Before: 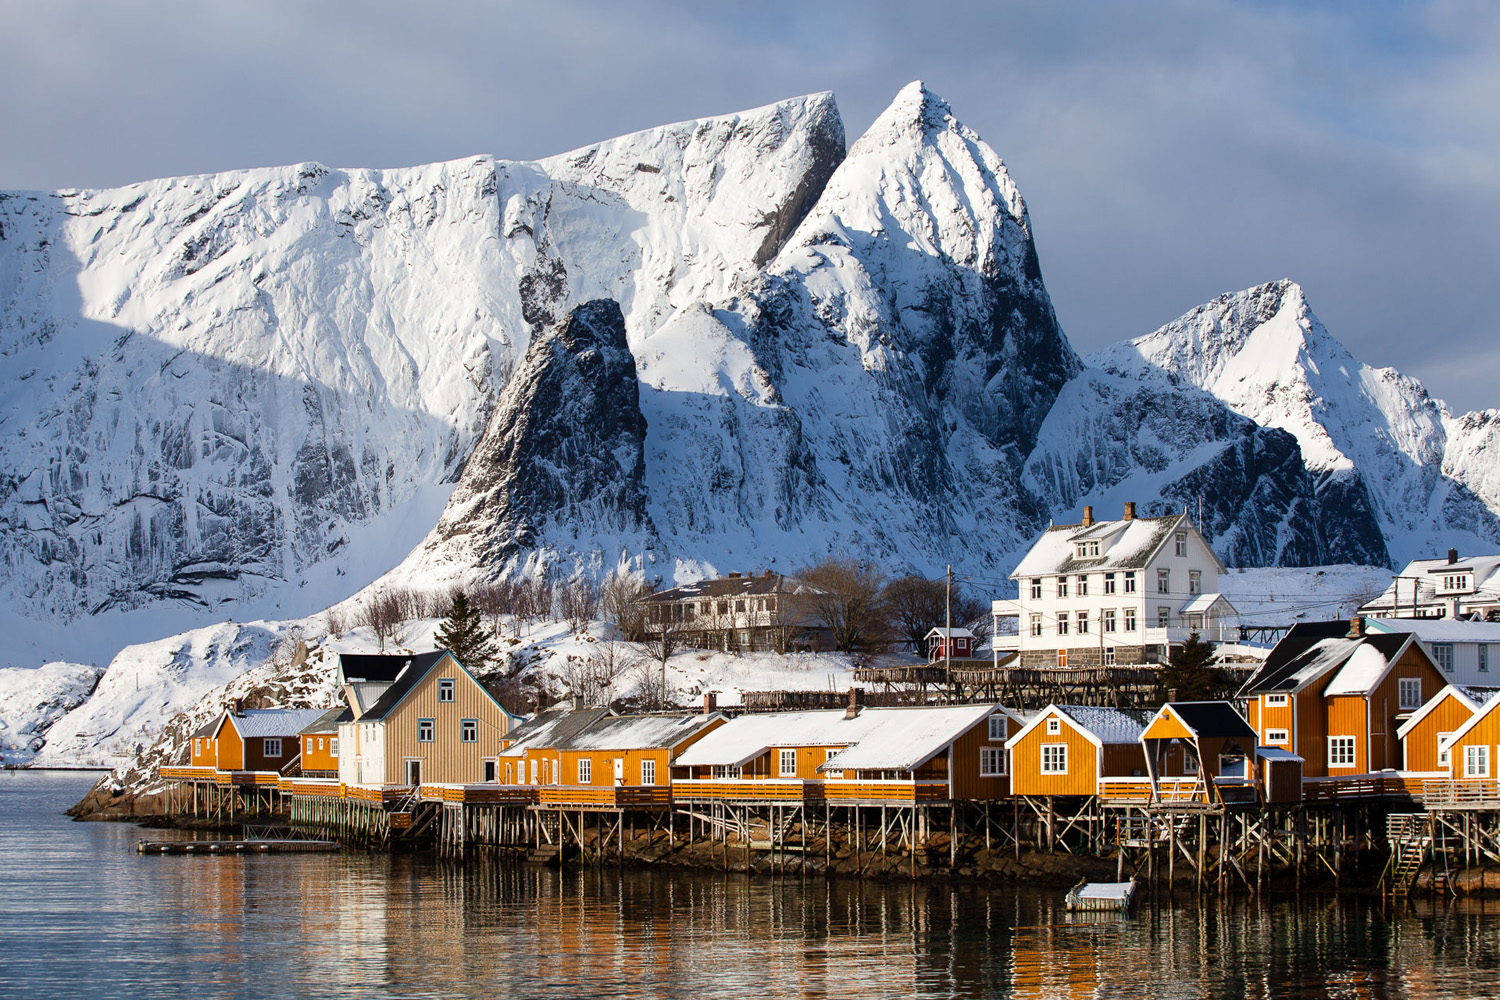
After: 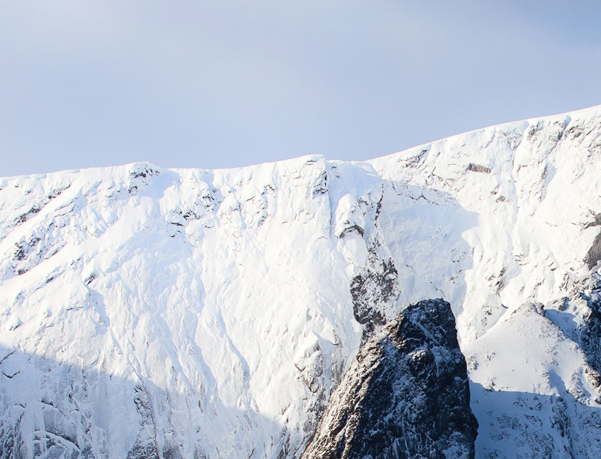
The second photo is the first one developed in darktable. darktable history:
shadows and highlights: shadows -89.96, highlights 90.51, soften with gaussian
crop and rotate: left 11.297%, top 0.074%, right 48.587%, bottom 54.021%
